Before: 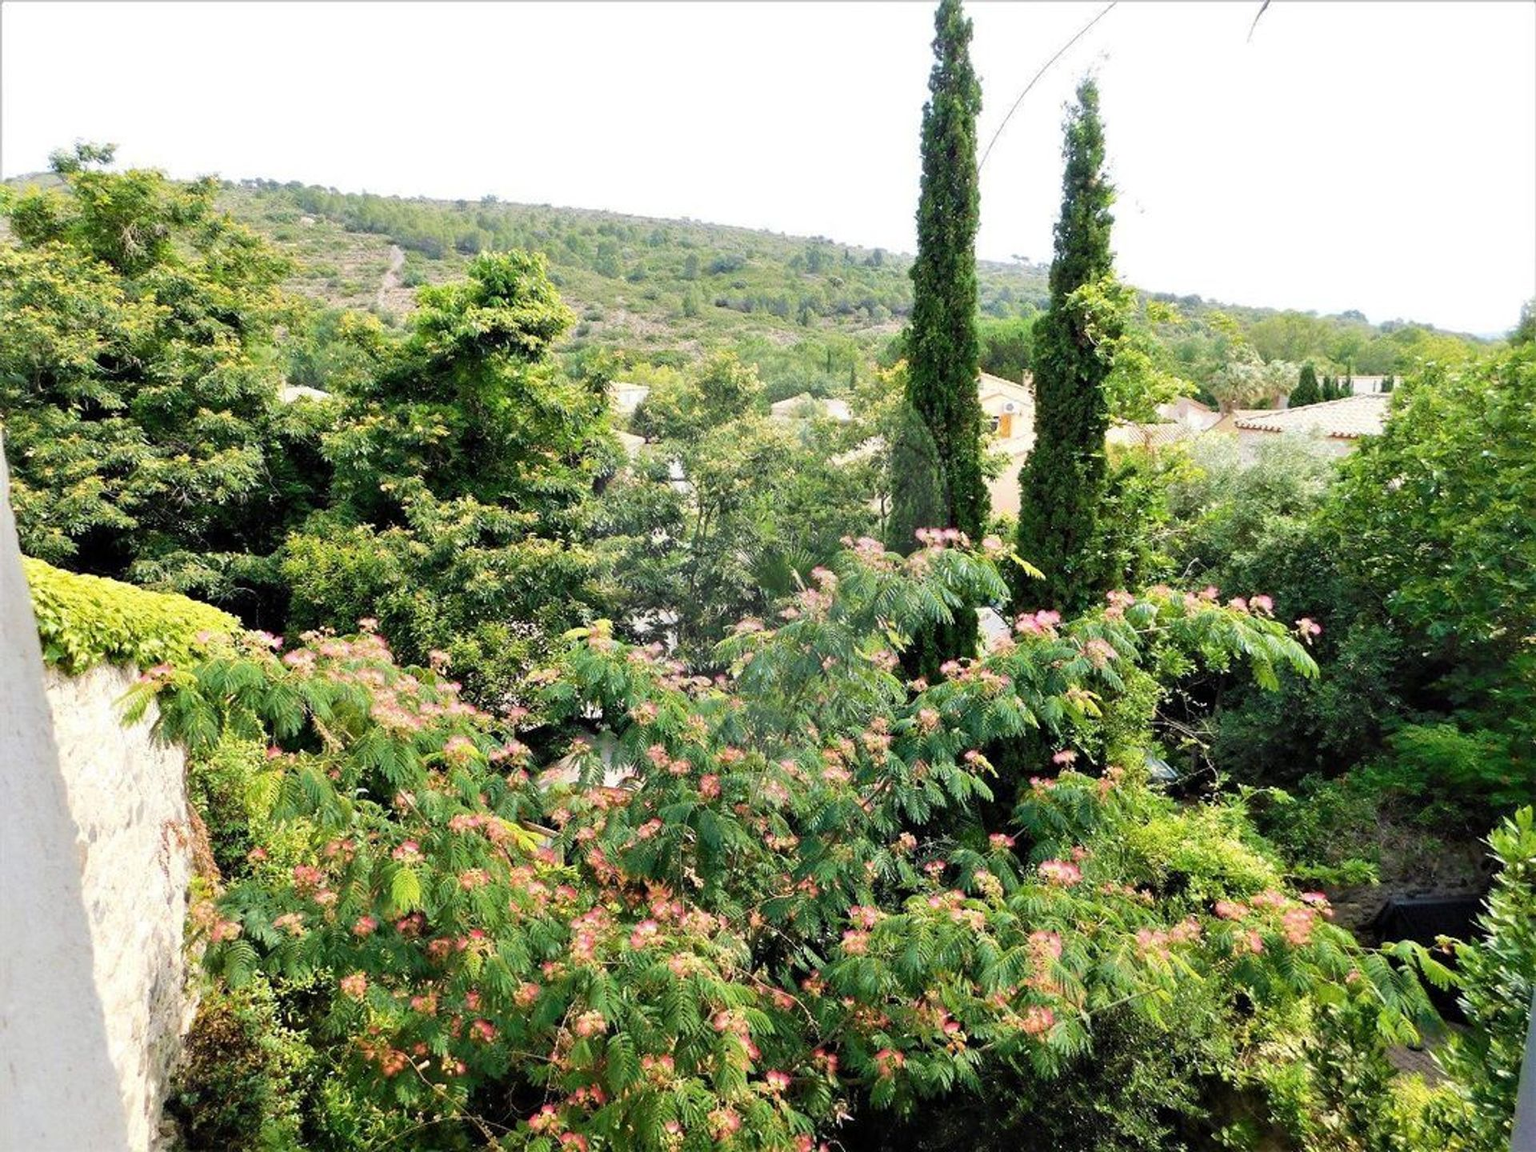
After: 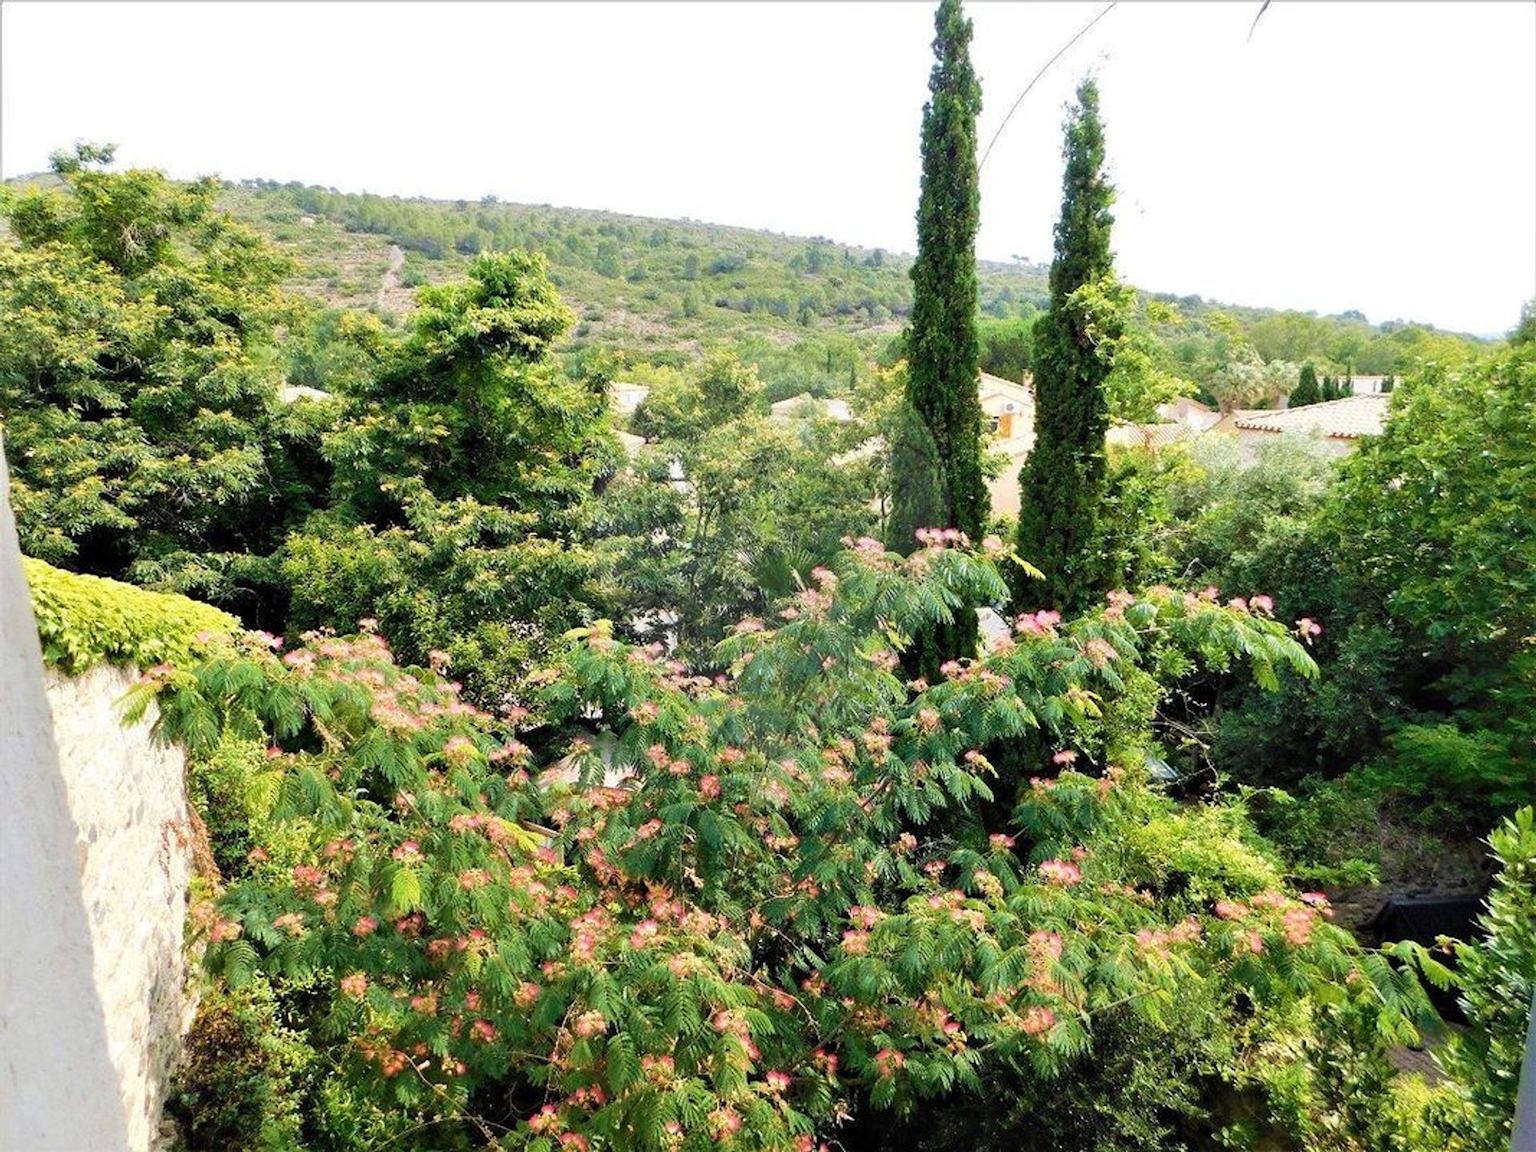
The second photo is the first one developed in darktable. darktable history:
velvia: strength 14.62%
